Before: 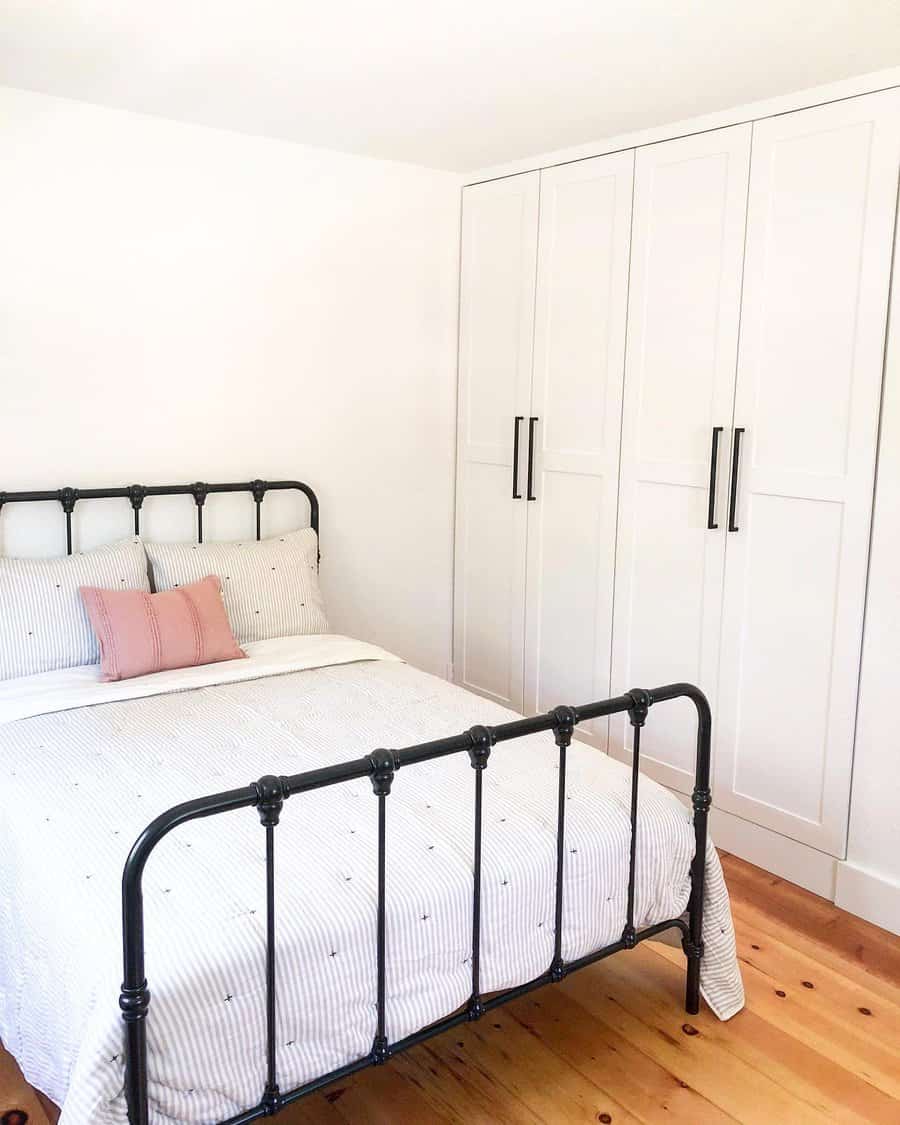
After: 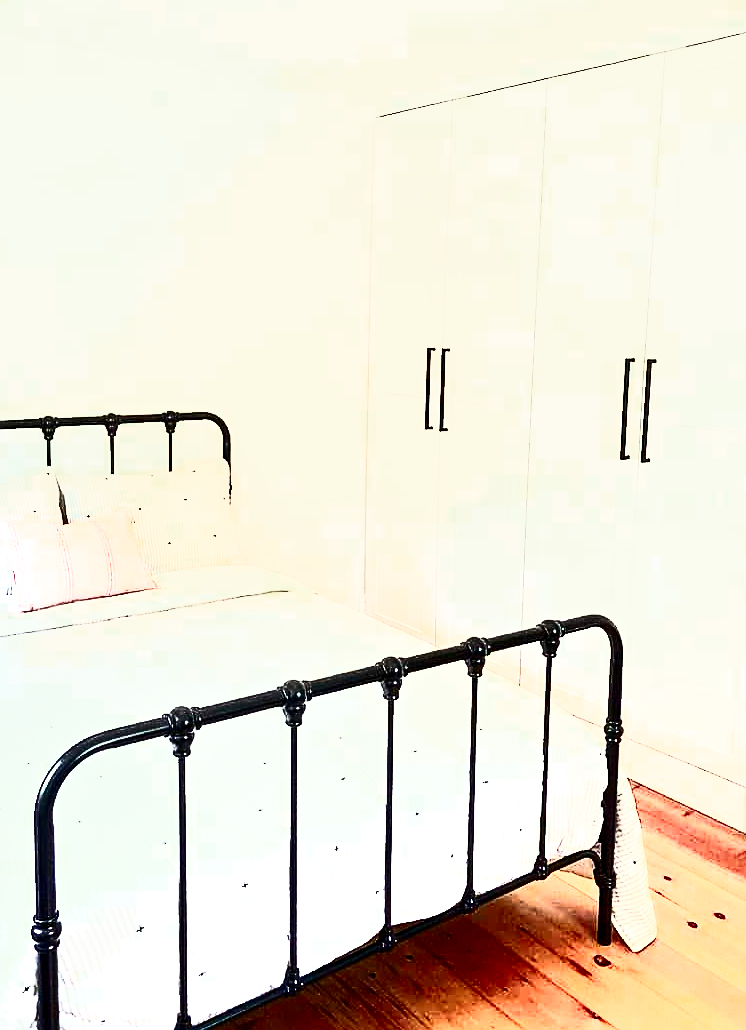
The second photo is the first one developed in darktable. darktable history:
sharpen: on, module defaults
exposure: black level correction -0.002, exposure 0.537 EV, compensate highlight preservation false
filmic rgb: black relative exposure -7.65 EV, white relative exposure 4.56 EV, threshold 3.01 EV, hardness 3.61, enable highlight reconstruction true
crop: left 9.839%, top 6.207%, right 7.231%, bottom 2.226%
contrast brightness saturation: contrast 0.91, brightness 0.195
color correction: highlights a* -2.5, highlights b* 2.47
local contrast: highlights 107%, shadows 100%, detail 120%, midtone range 0.2
color zones: curves: ch0 [(0.473, 0.374) (0.742, 0.784)]; ch1 [(0.354, 0.737) (0.742, 0.705)]; ch2 [(0.318, 0.421) (0.758, 0.532)]
